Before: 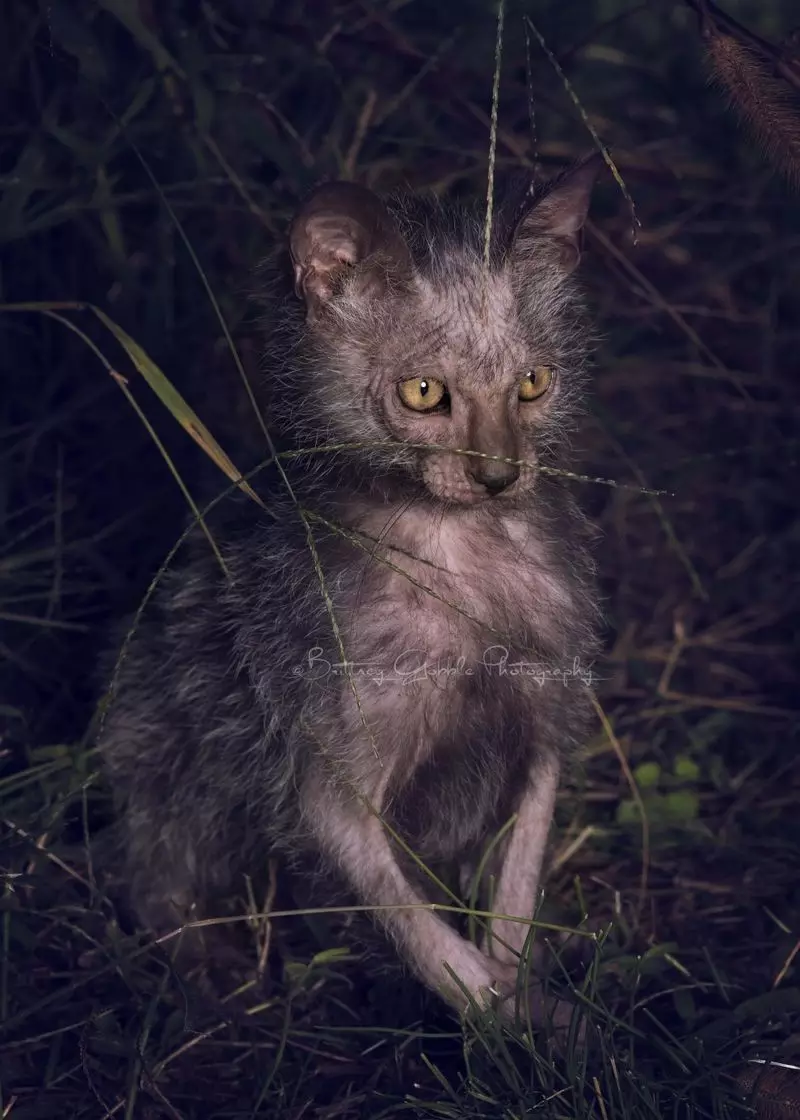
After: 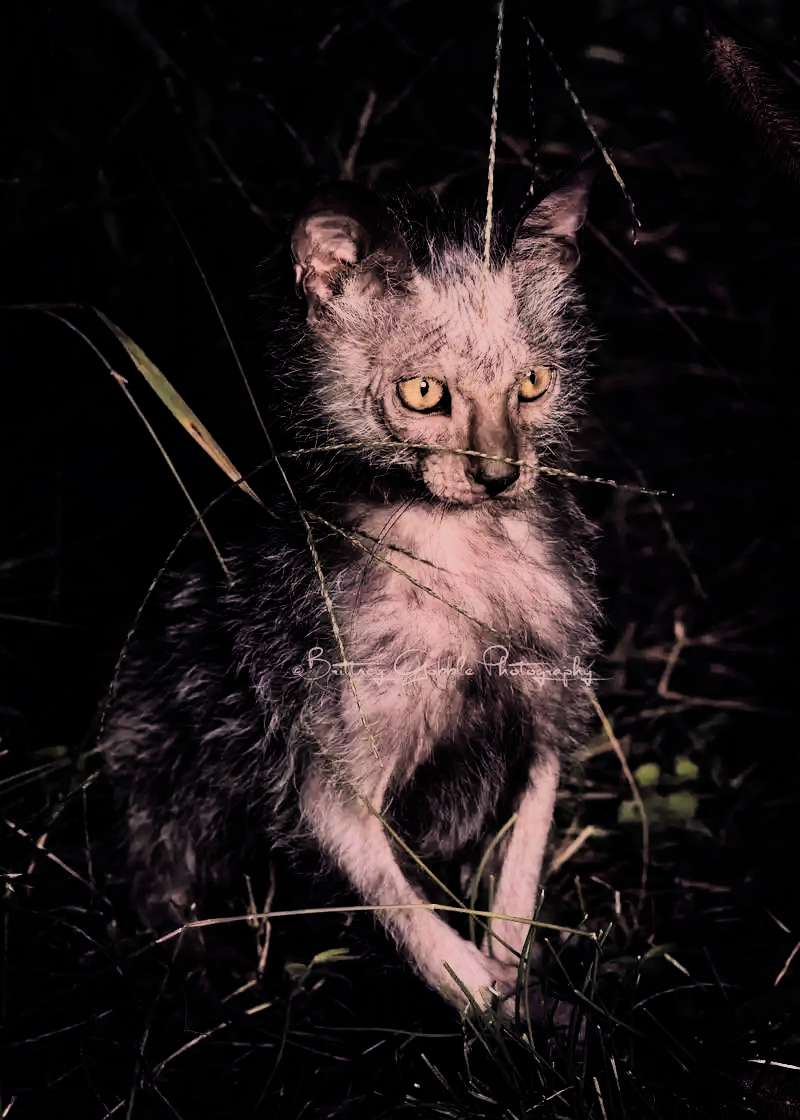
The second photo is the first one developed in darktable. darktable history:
rgb curve: curves: ch0 [(0, 0) (0.21, 0.15) (0.24, 0.21) (0.5, 0.75) (0.75, 0.96) (0.89, 0.99) (1, 1)]; ch1 [(0, 0.02) (0.21, 0.13) (0.25, 0.2) (0.5, 0.67) (0.75, 0.9) (0.89, 0.97) (1, 1)]; ch2 [(0, 0.02) (0.21, 0.13) (0.25, 0.2) (0.5, 0.67) (0.75, 0.9) (0.89, 0.97) (1, 1)], compensate middle gray true
filmic rgb: black relative exposure -7.65 EV, white relative exposure 4.56 EV, hardness 3.61
white balance: red 1.127, blue 0.943
